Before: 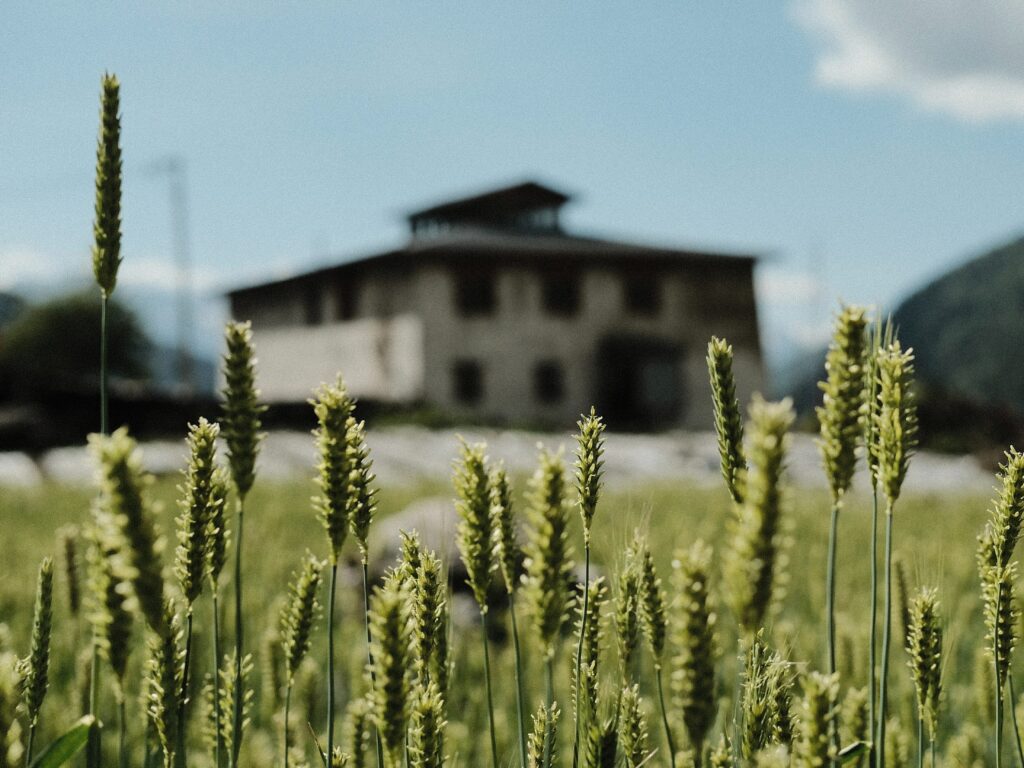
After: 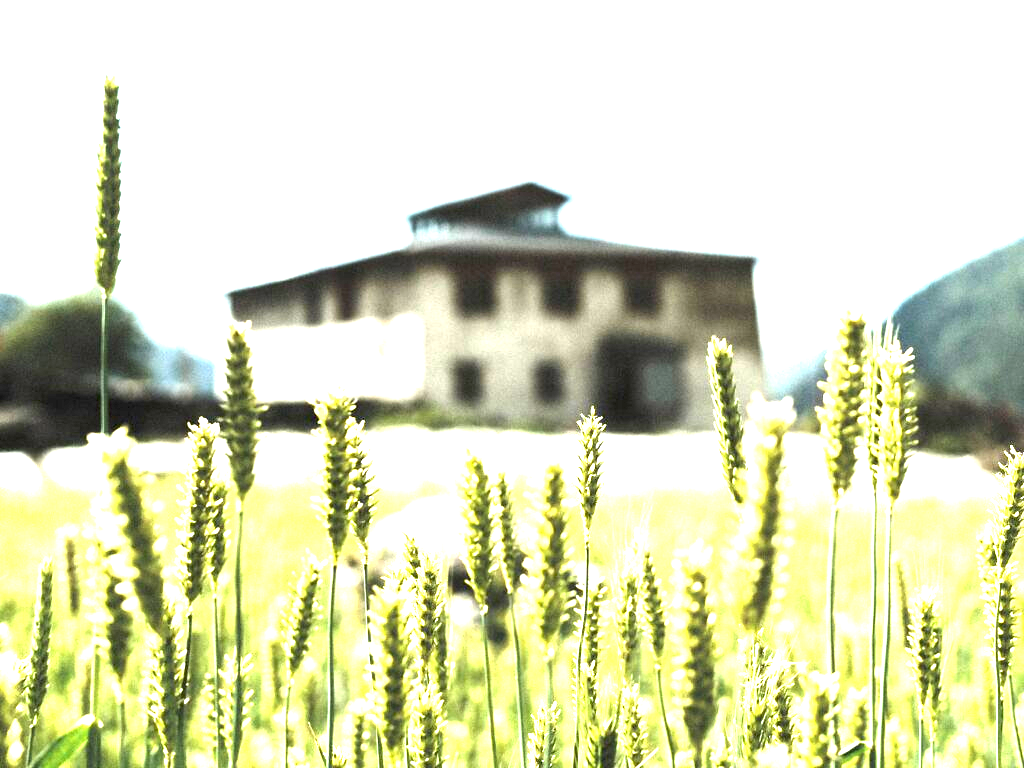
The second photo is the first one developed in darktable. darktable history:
exposure: exposure 2.934 EV, compensate highlight preservation false
